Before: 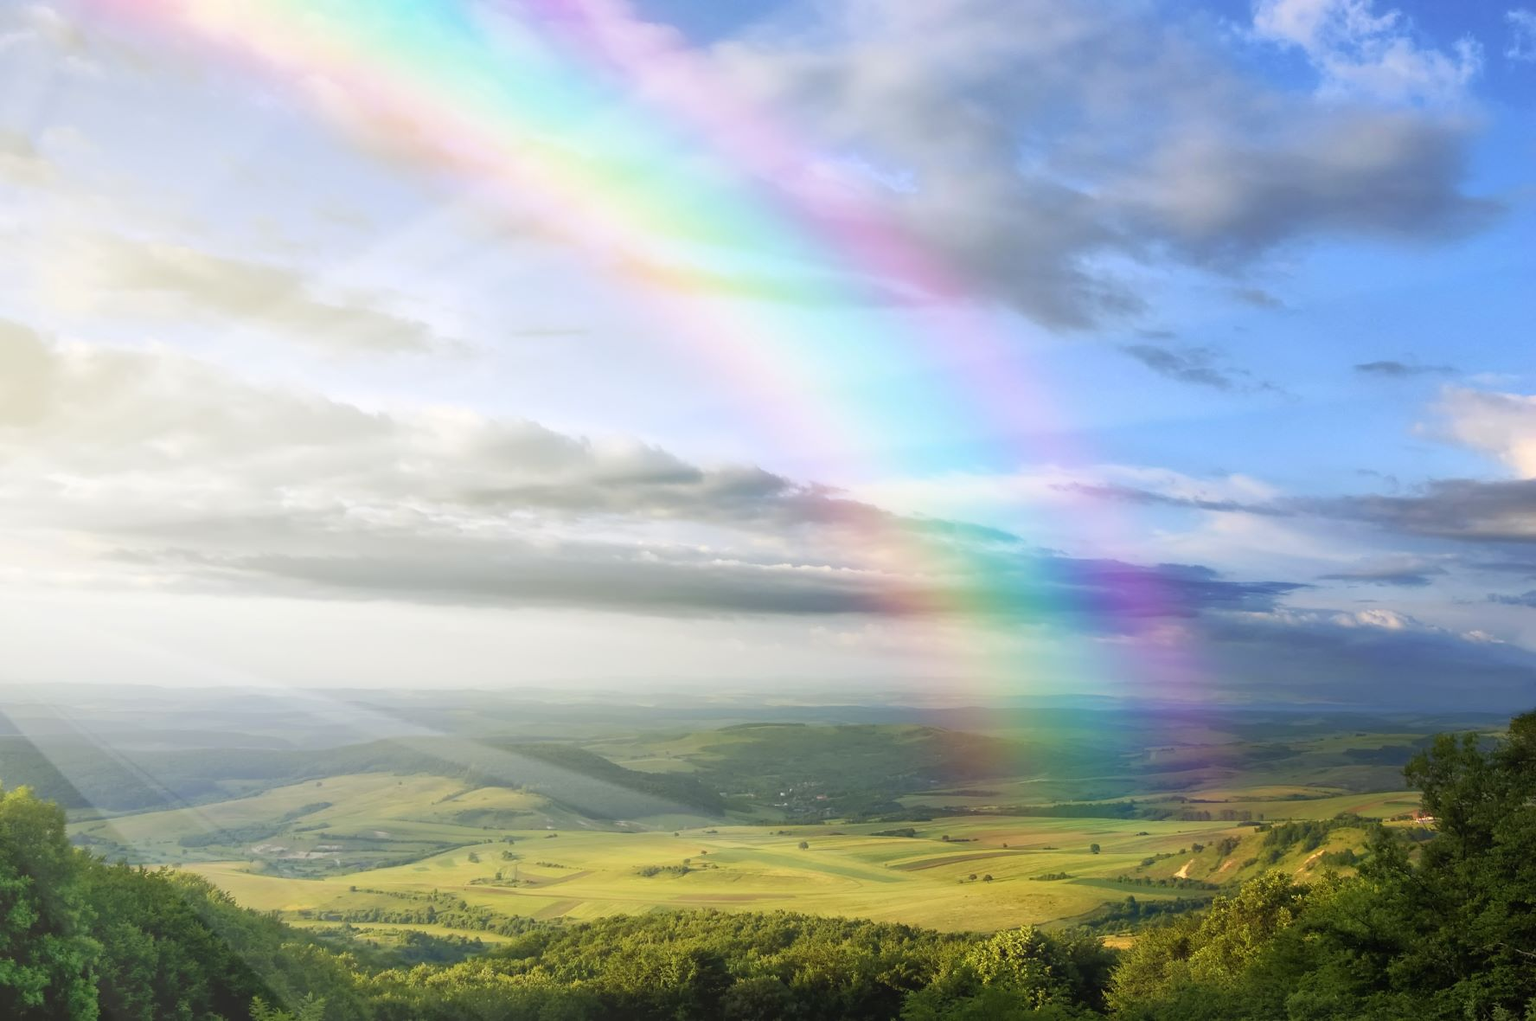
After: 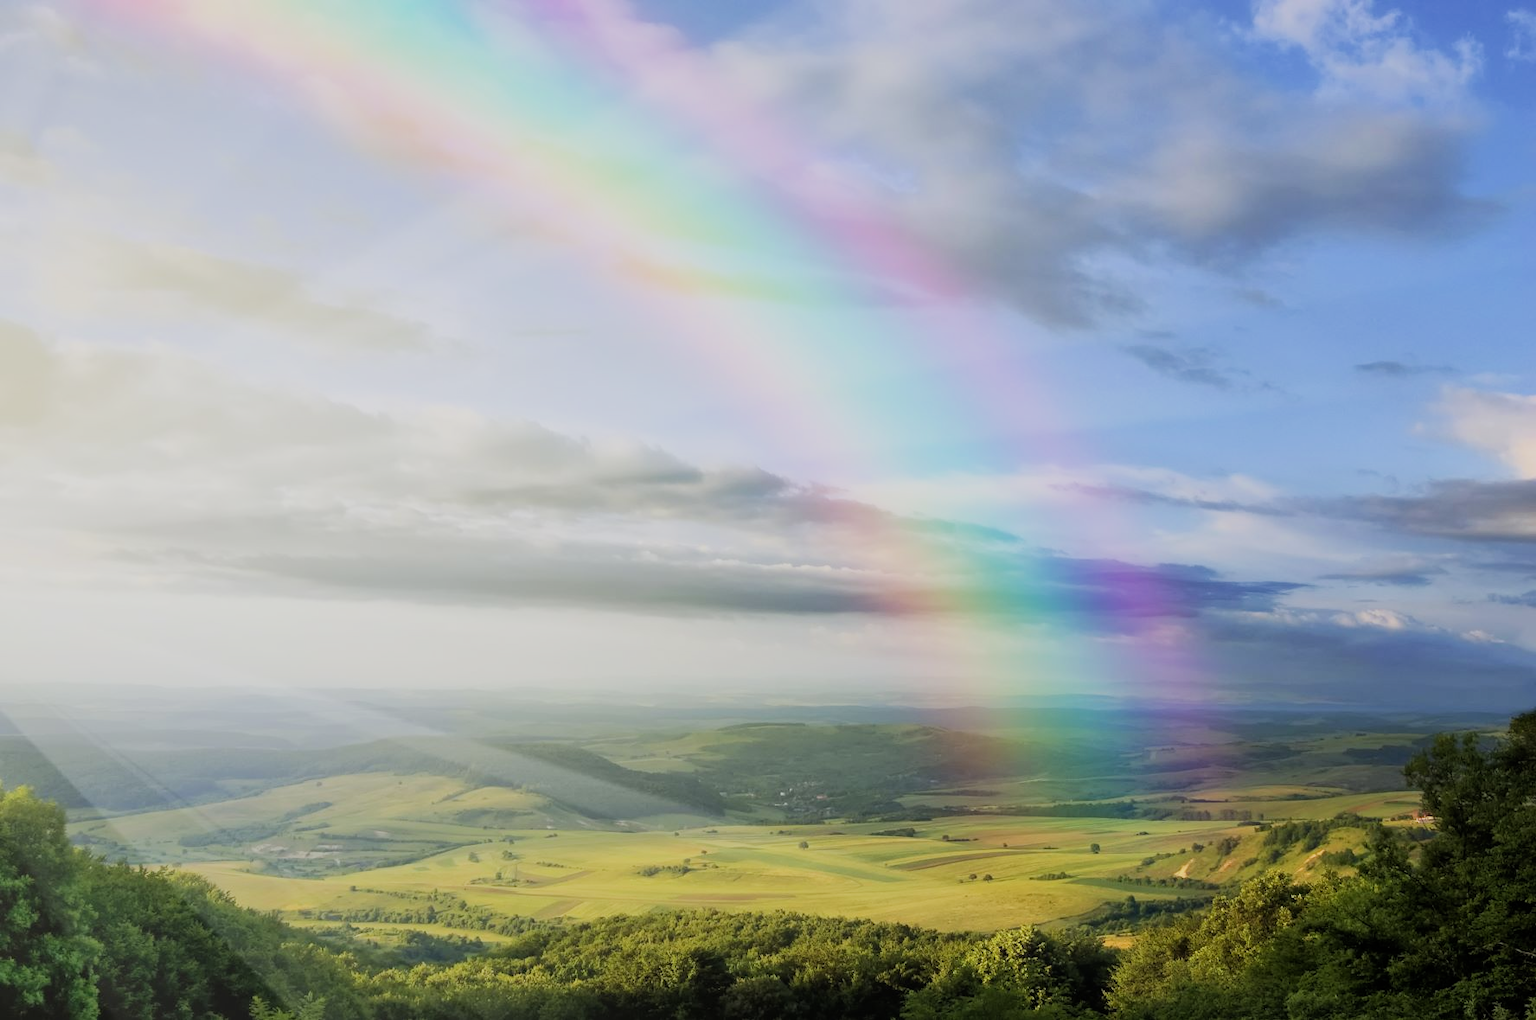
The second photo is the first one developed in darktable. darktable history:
filmic rgb: middle gray luminance 28.74%, black relative exposure -10.28 EV, white relative exposure 5.47 EV, target black luminance 0%, hardness 3.97, latitude 2.78%, contrast 1.126, highlights saturation mix 4.28%, shadows ↔ highlights balance 15.2%, contrast in shadows safe
